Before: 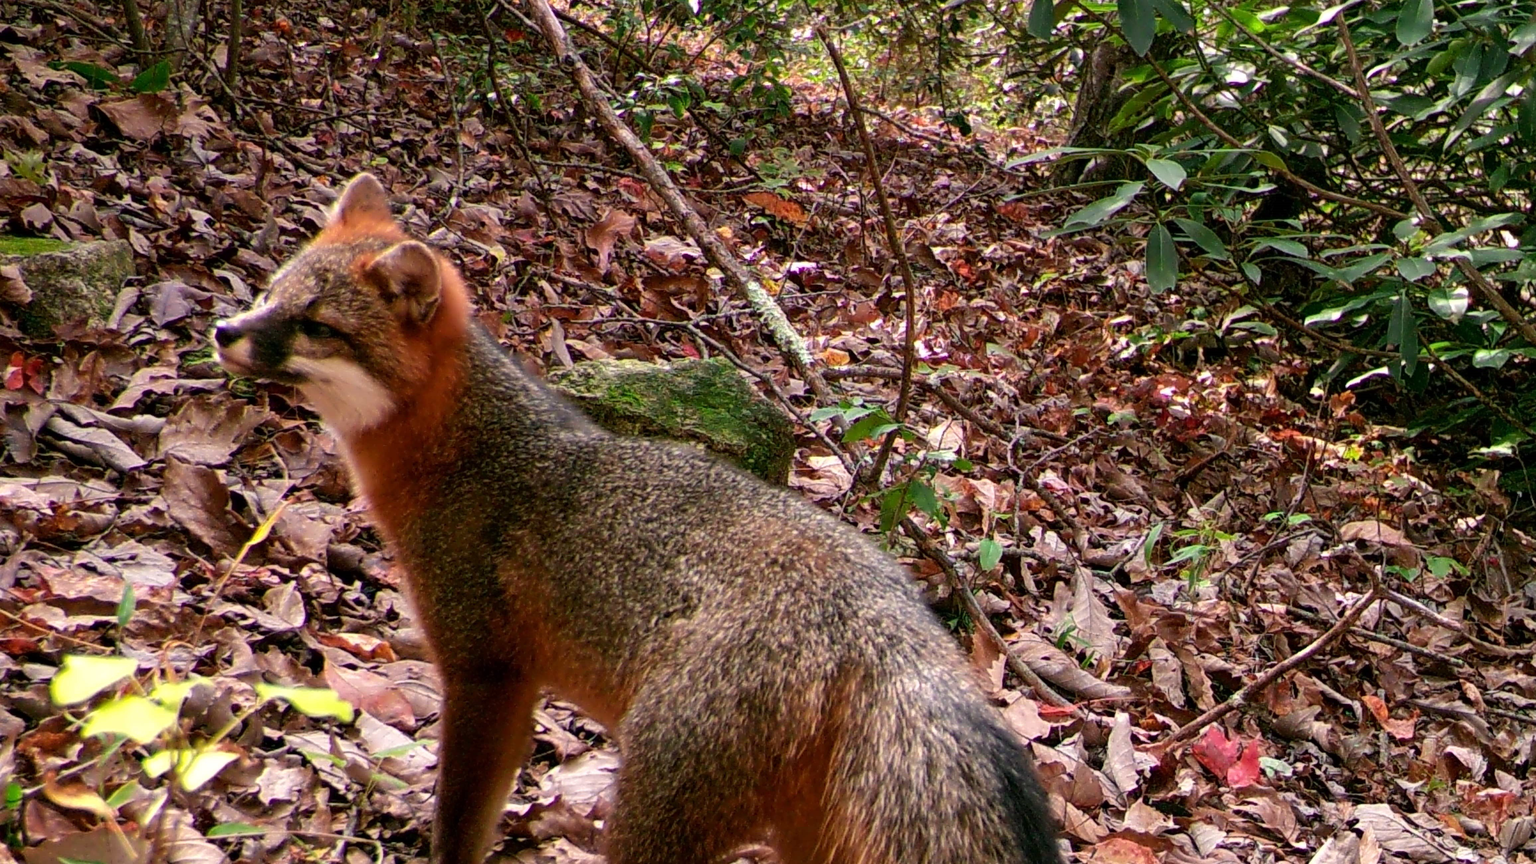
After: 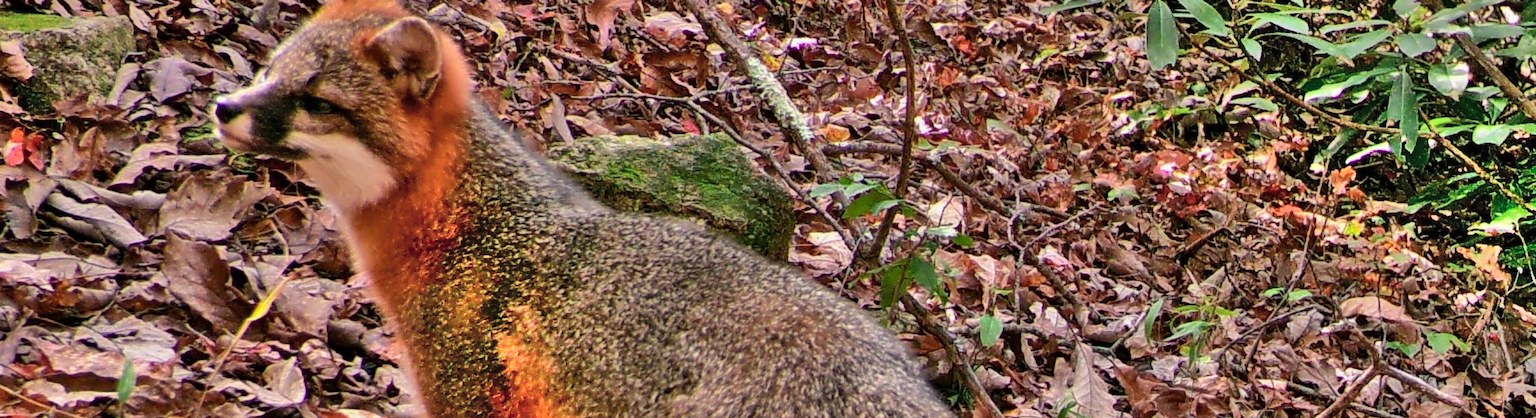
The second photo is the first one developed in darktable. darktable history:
crop and rotate: top 25.99%, bottom 25.581%
shadows and highlights: radius 124.17, shadows 98.68, white point adjustment -2.92, highlights -99.66, soften with gaussian
